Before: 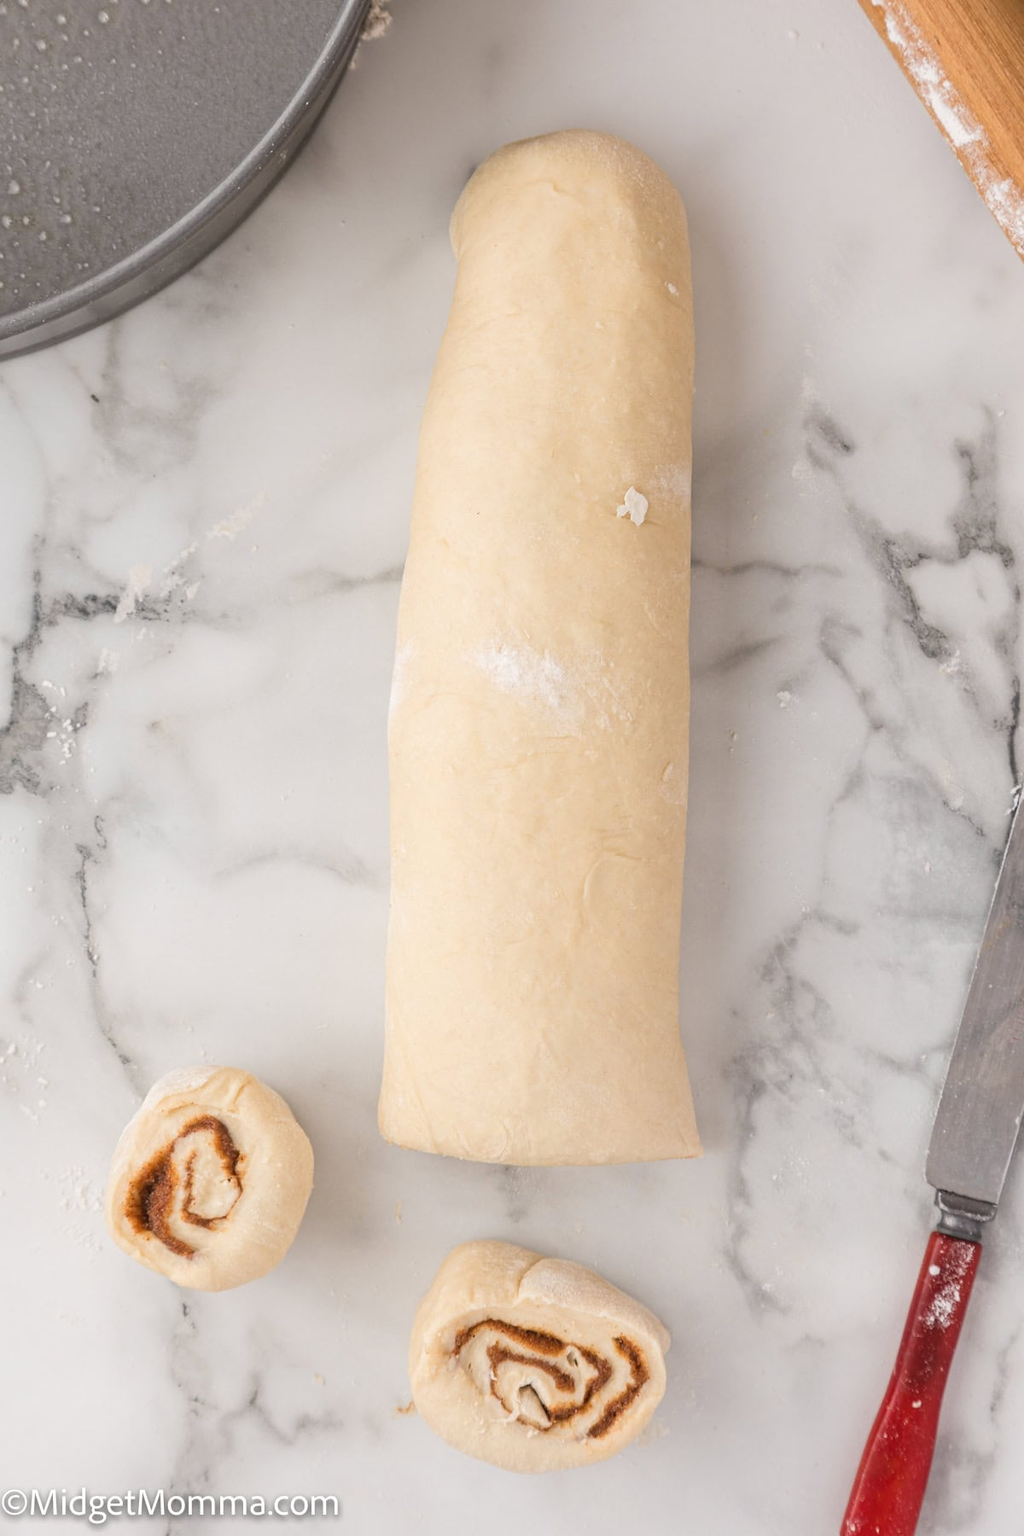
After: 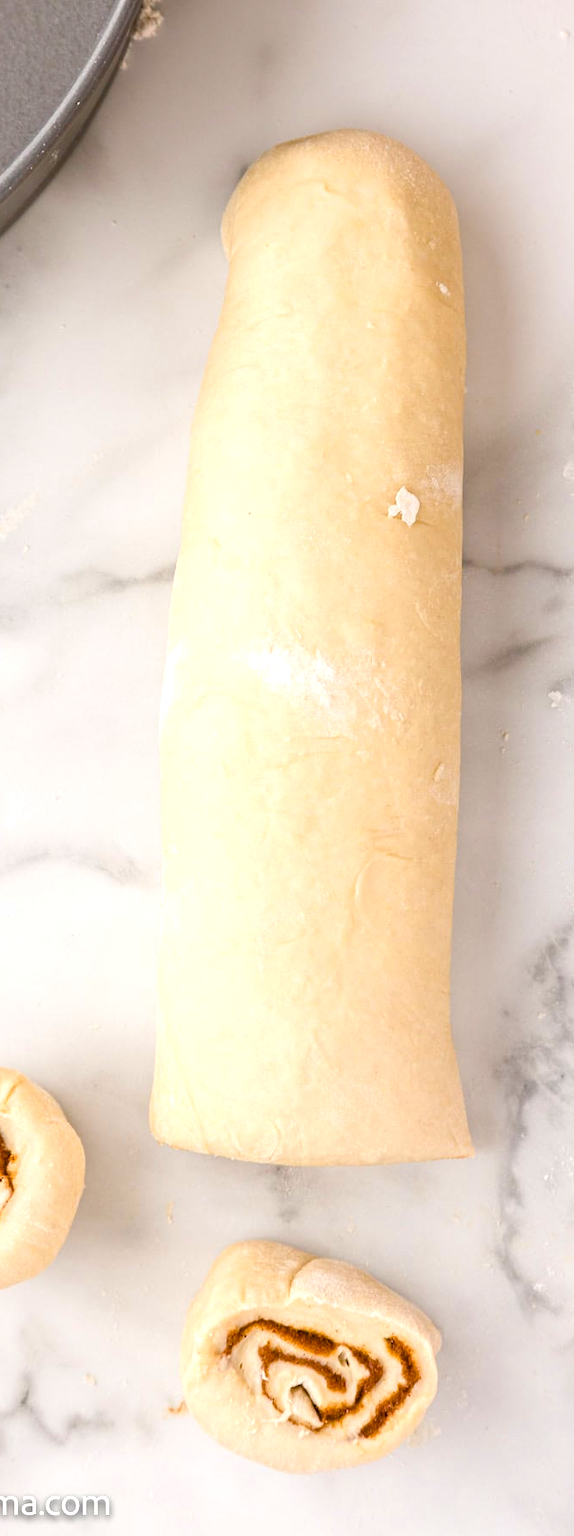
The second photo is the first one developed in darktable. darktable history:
exposure: exposure 0.295 EV, compensate exposure bias true, compensate highlight preservation false
crop and rotate: left 22.366%, right 21.539%
color balance rgb: perceptual saturation grading › global saturation 34.903%, perceptual saturation grading › highlights -24.863%, perceptual saturation grading › shadows 50.157%, perceptual brilliance grading › highlights 4.4%, perceptual brilliance grading › shadows -9.43%, global vibrance 20%
